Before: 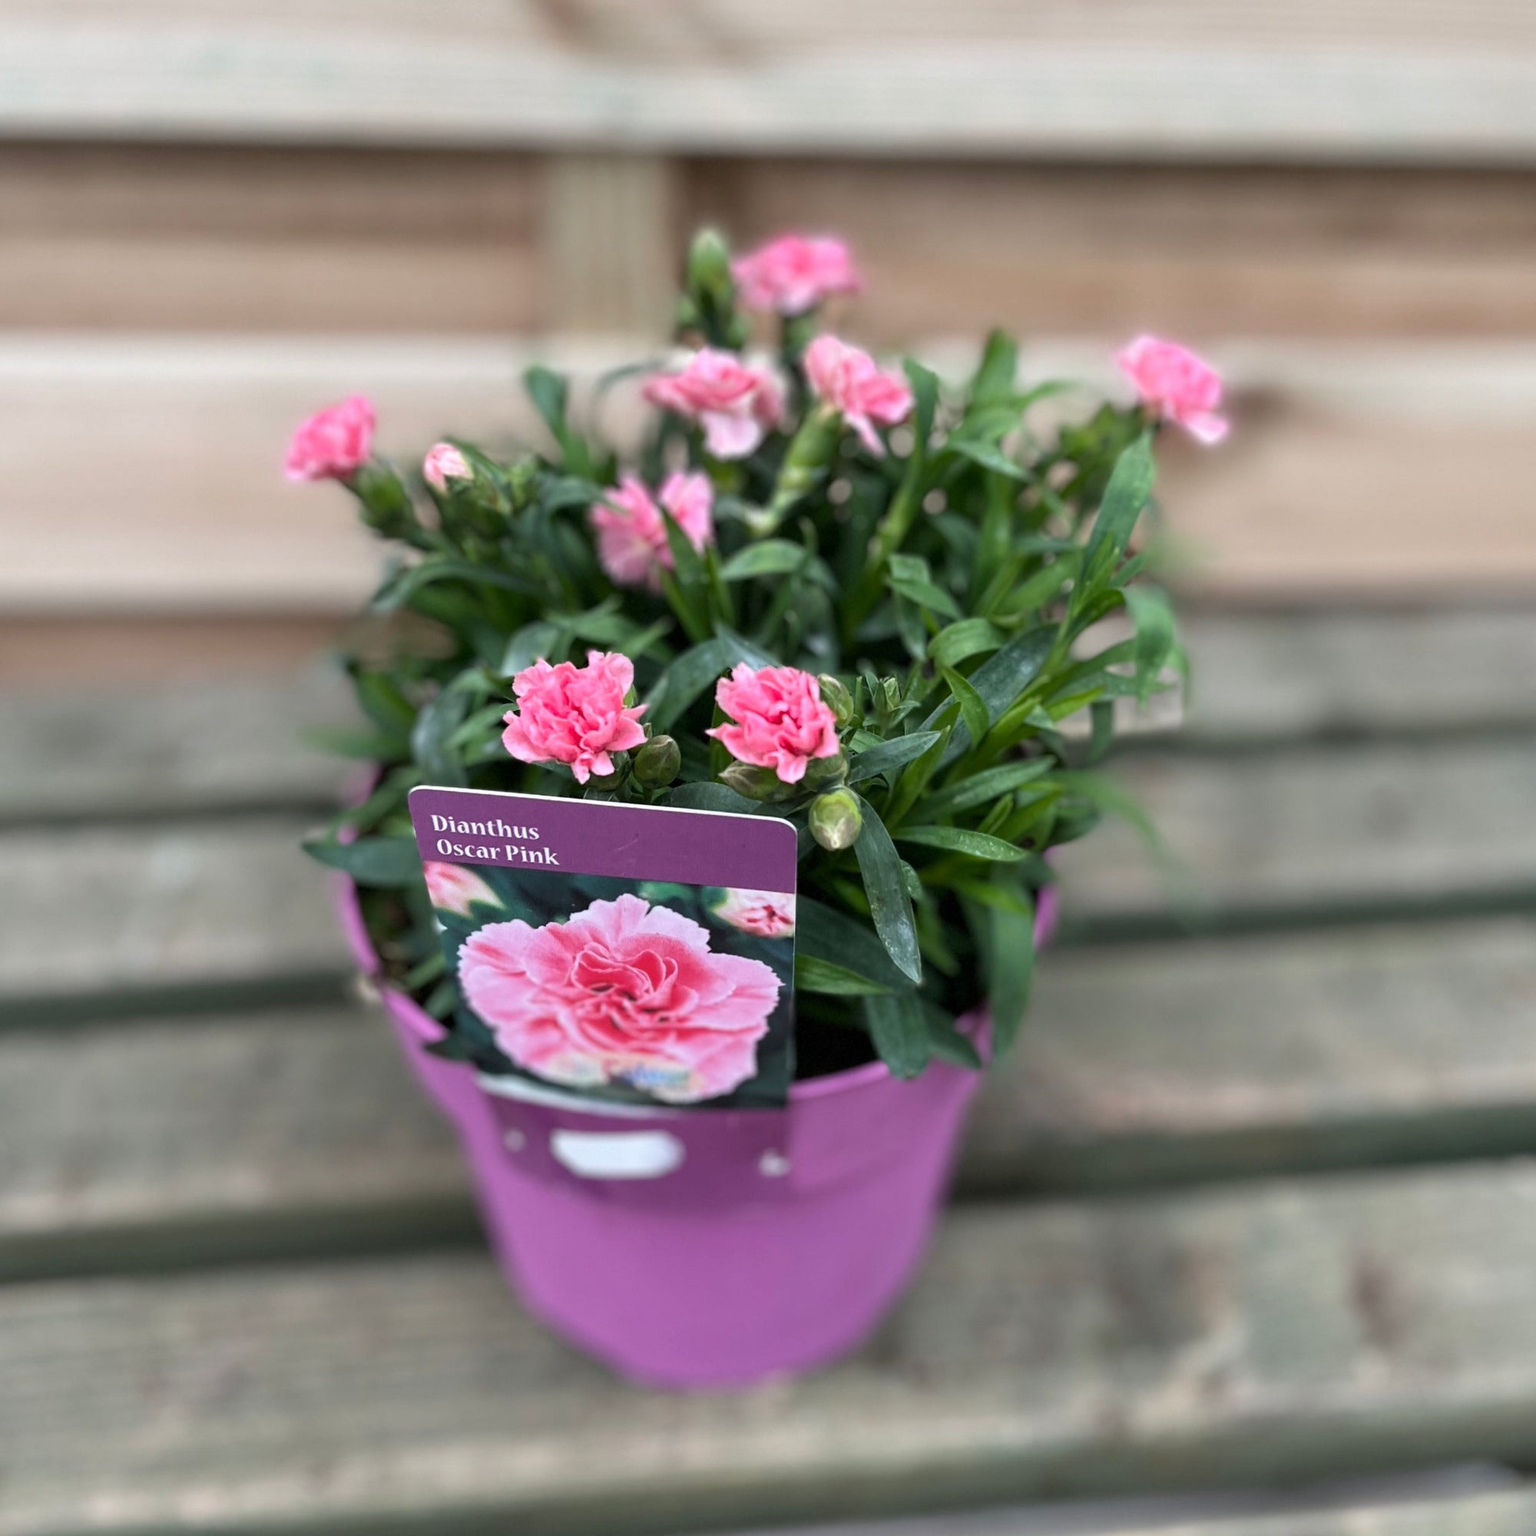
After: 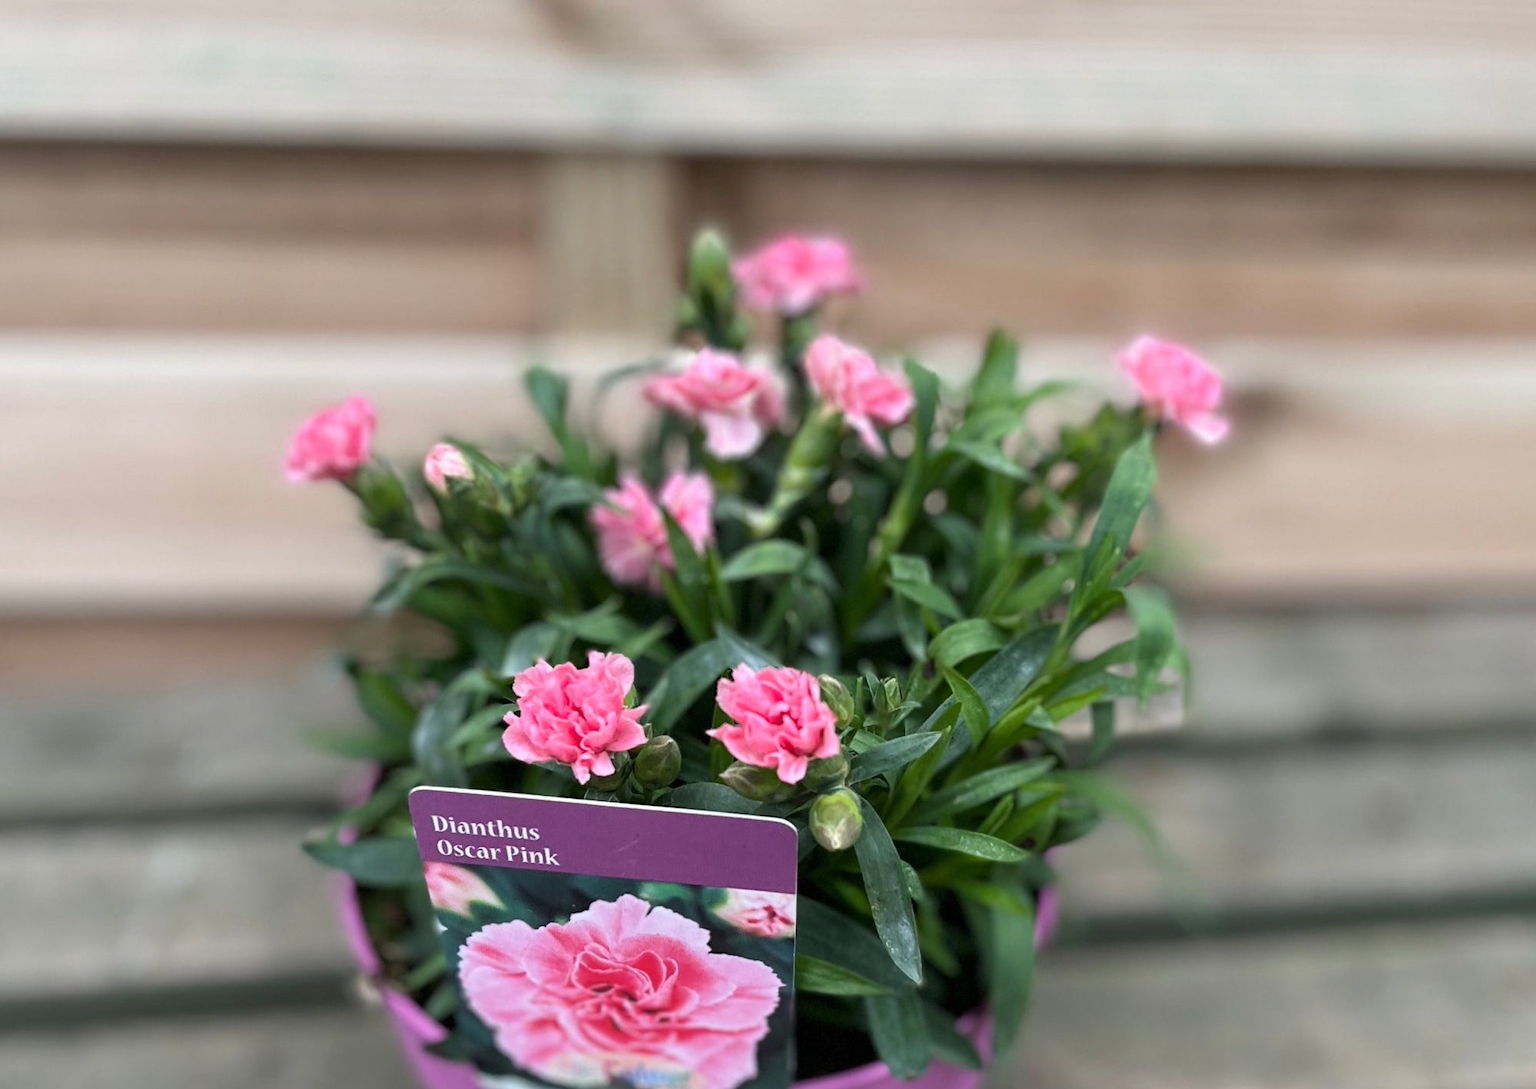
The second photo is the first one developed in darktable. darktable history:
crop: bottom 29.051%
